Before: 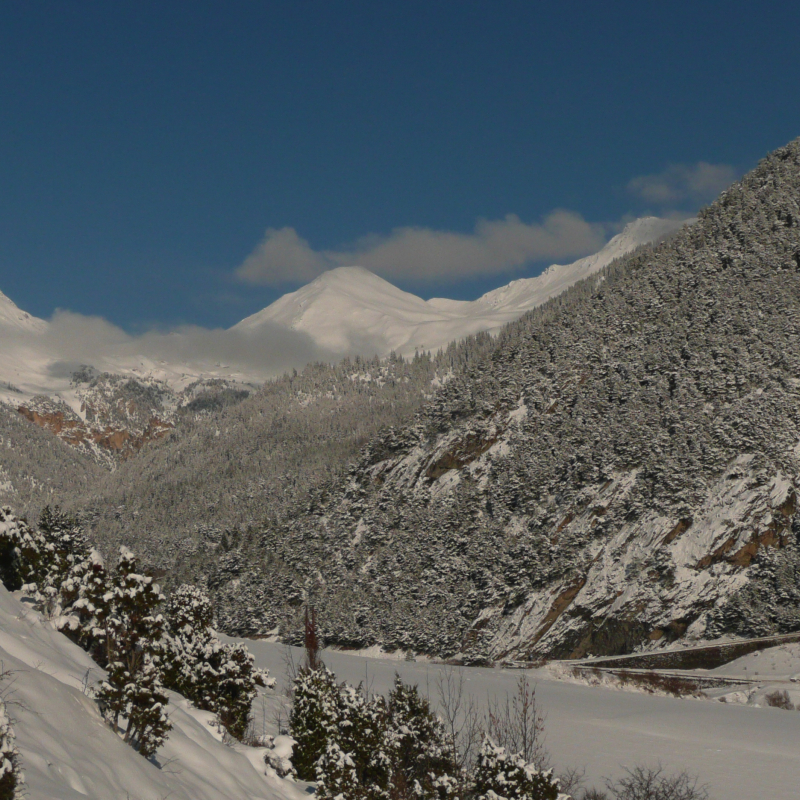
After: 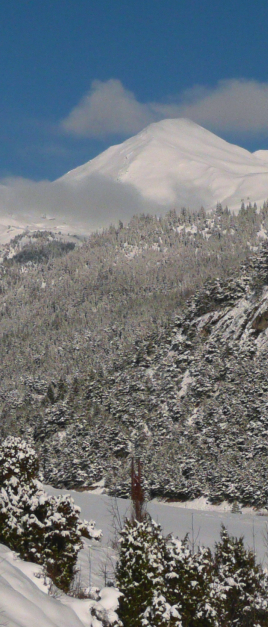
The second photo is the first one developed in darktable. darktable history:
contrast brightness saturation: contrast 0.2, brightness 0.16, saturation 0.22
crop and rotate: left 21.77%, top 18.528%, right 44.676%, bottom 2.997%
white balance: red 0.984, blue 1.059
